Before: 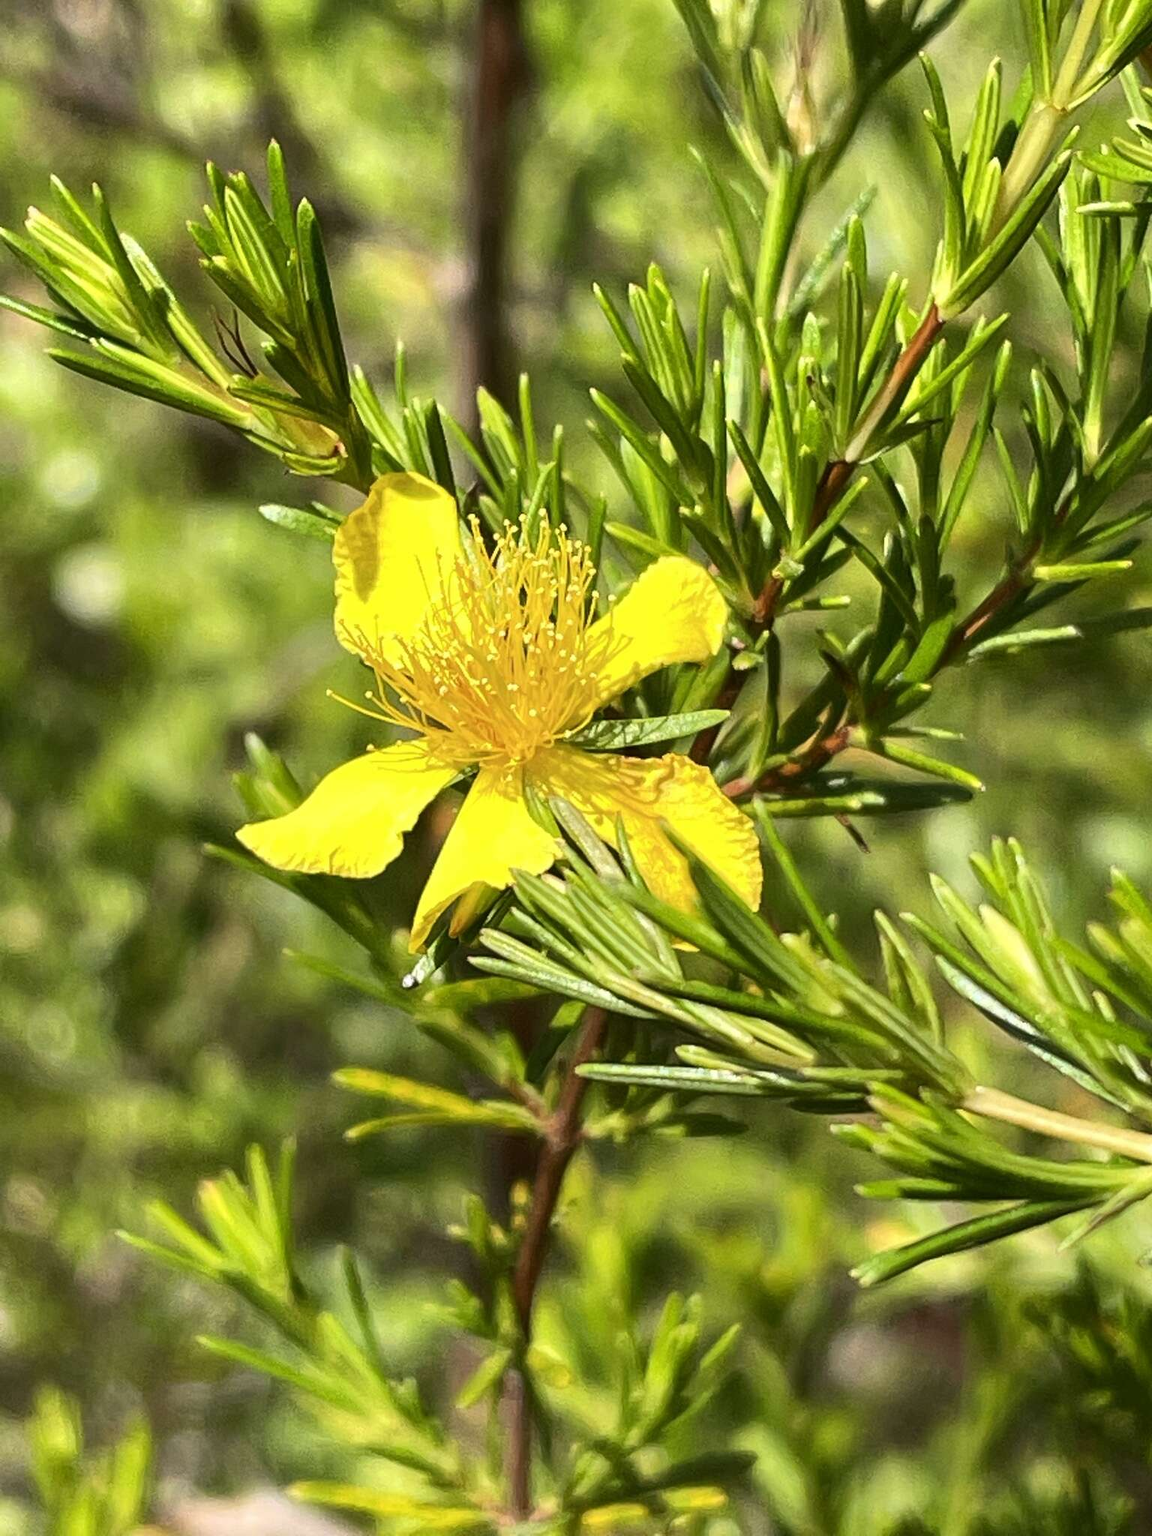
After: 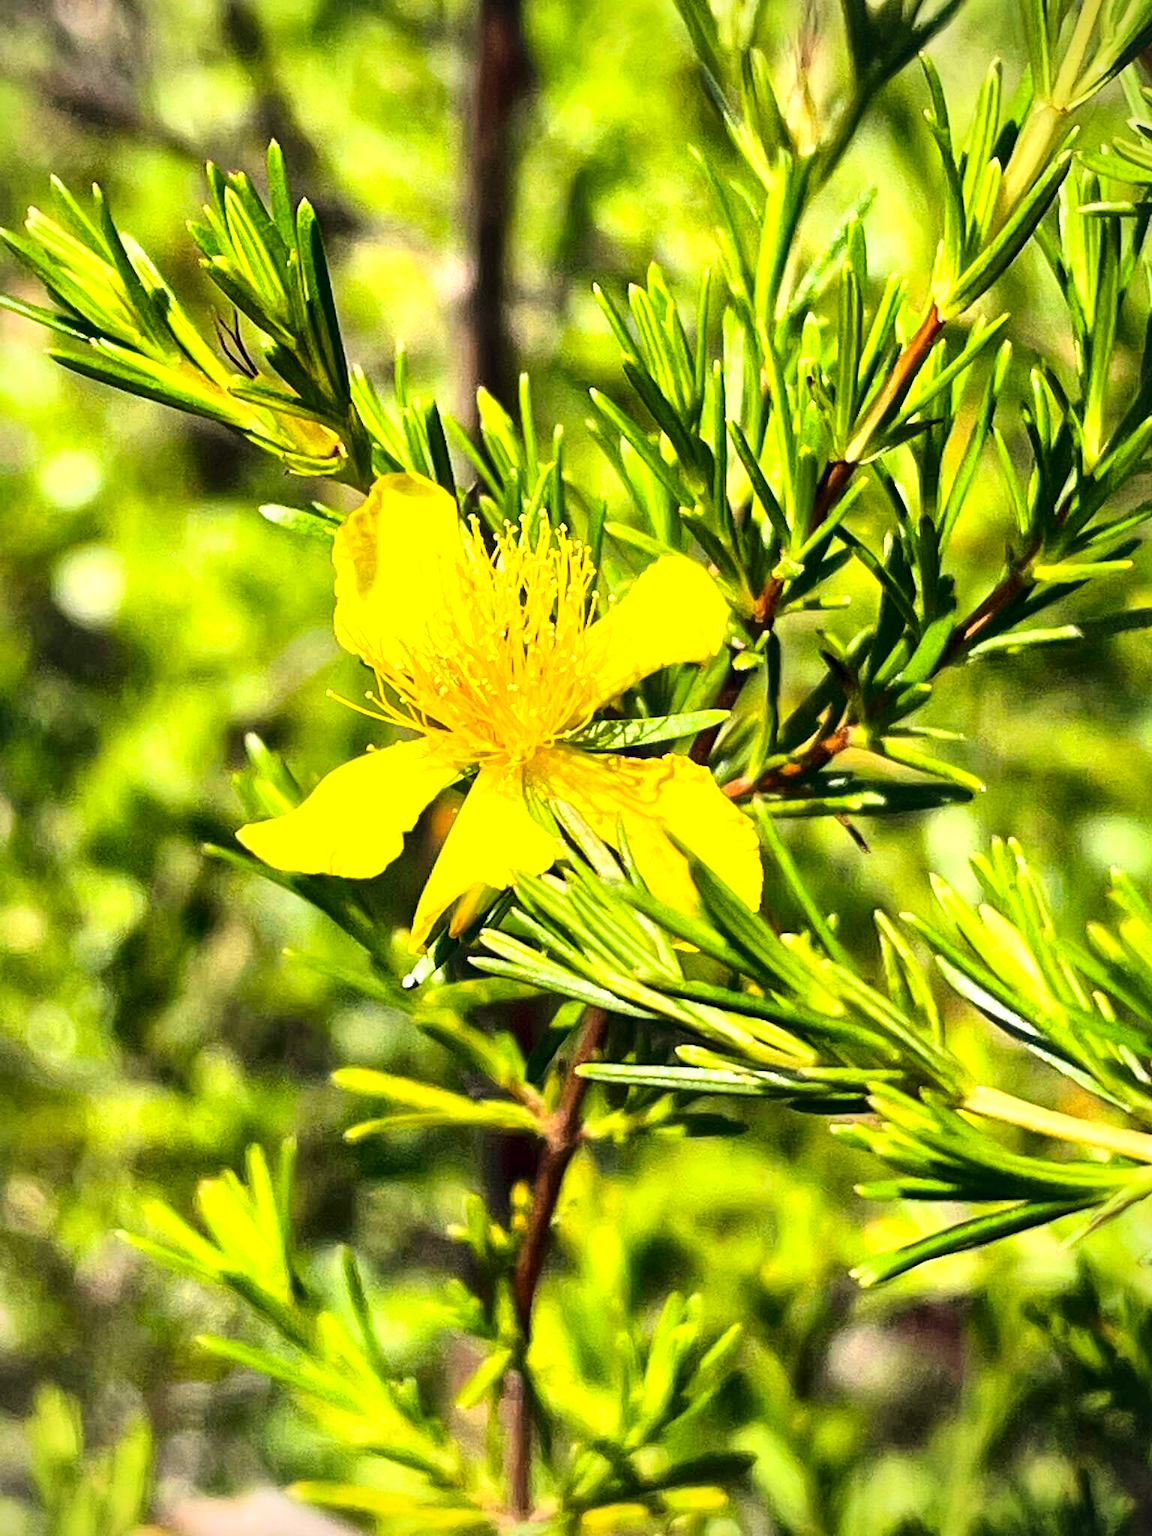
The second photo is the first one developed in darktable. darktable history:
color balance rgb: power › hue 208.35°, global offset › chroma 0.122%, global offset › hue 254.07°, linear chroma grading › global chroma 0.798%, perceptual saturation grading › global saturation 19.645%
vignetting: brightness -0.434, saturation -0.193
base curve: curves: ch0 [(0, 0) (0.028, 0.03) (0.121, 0.232) (0.46, 0.748) (0.859, 0.968) (1, 1)]
local contrast: mode bilateral grid, contrast 70, coarseness 76, detail 180%, midtone range 0.2
